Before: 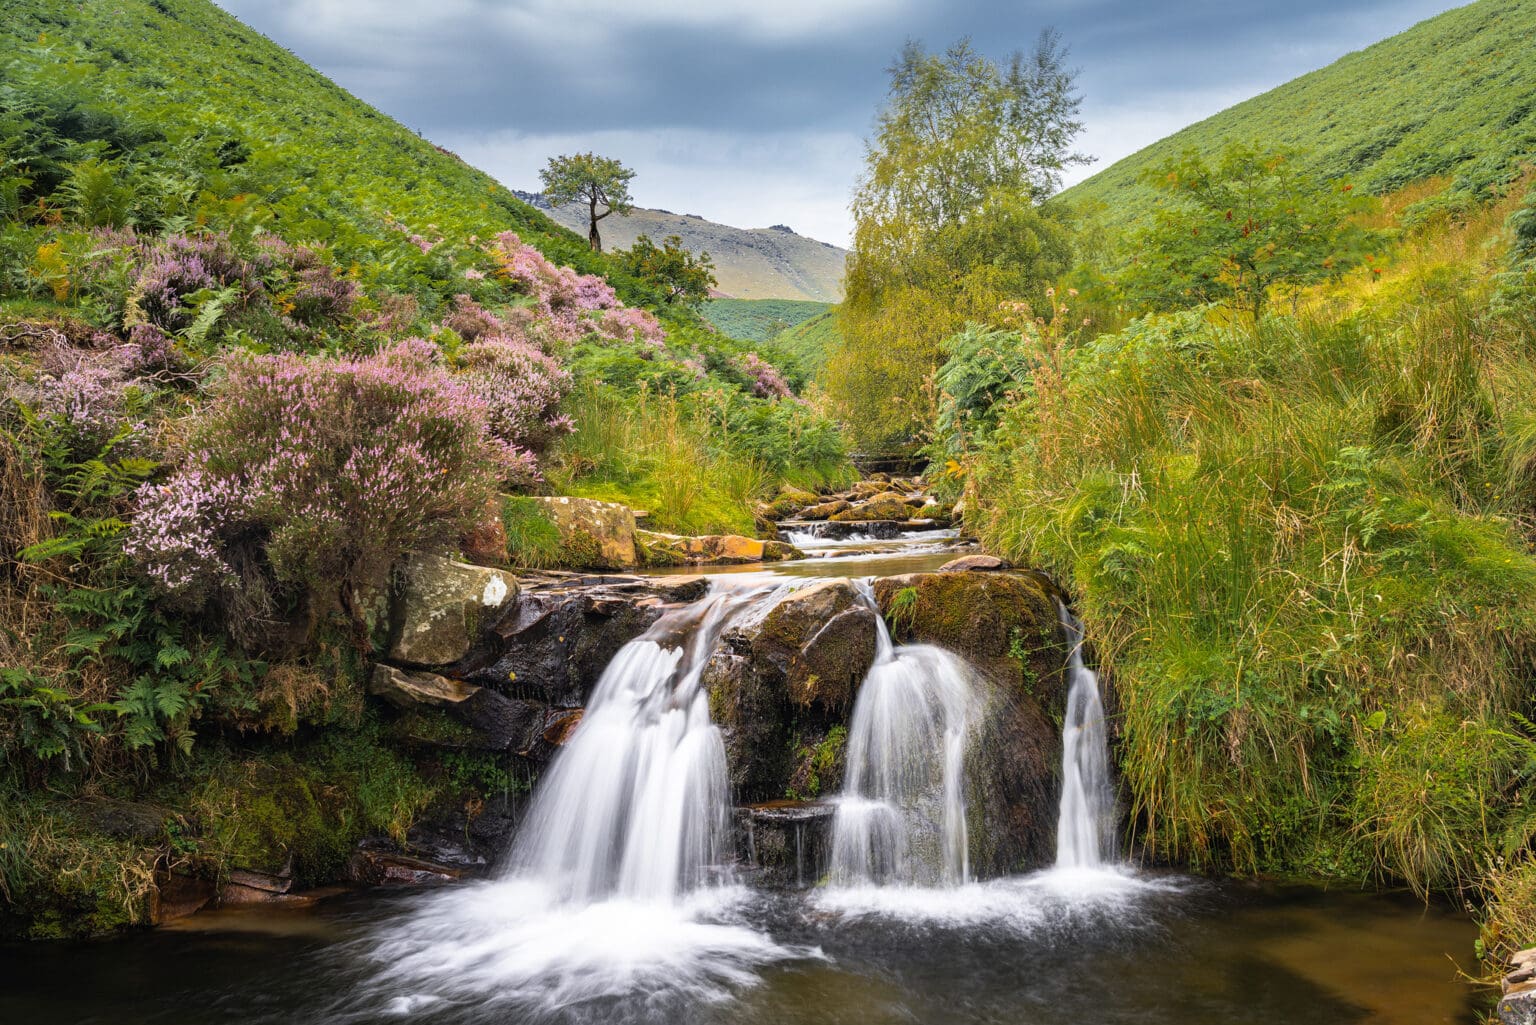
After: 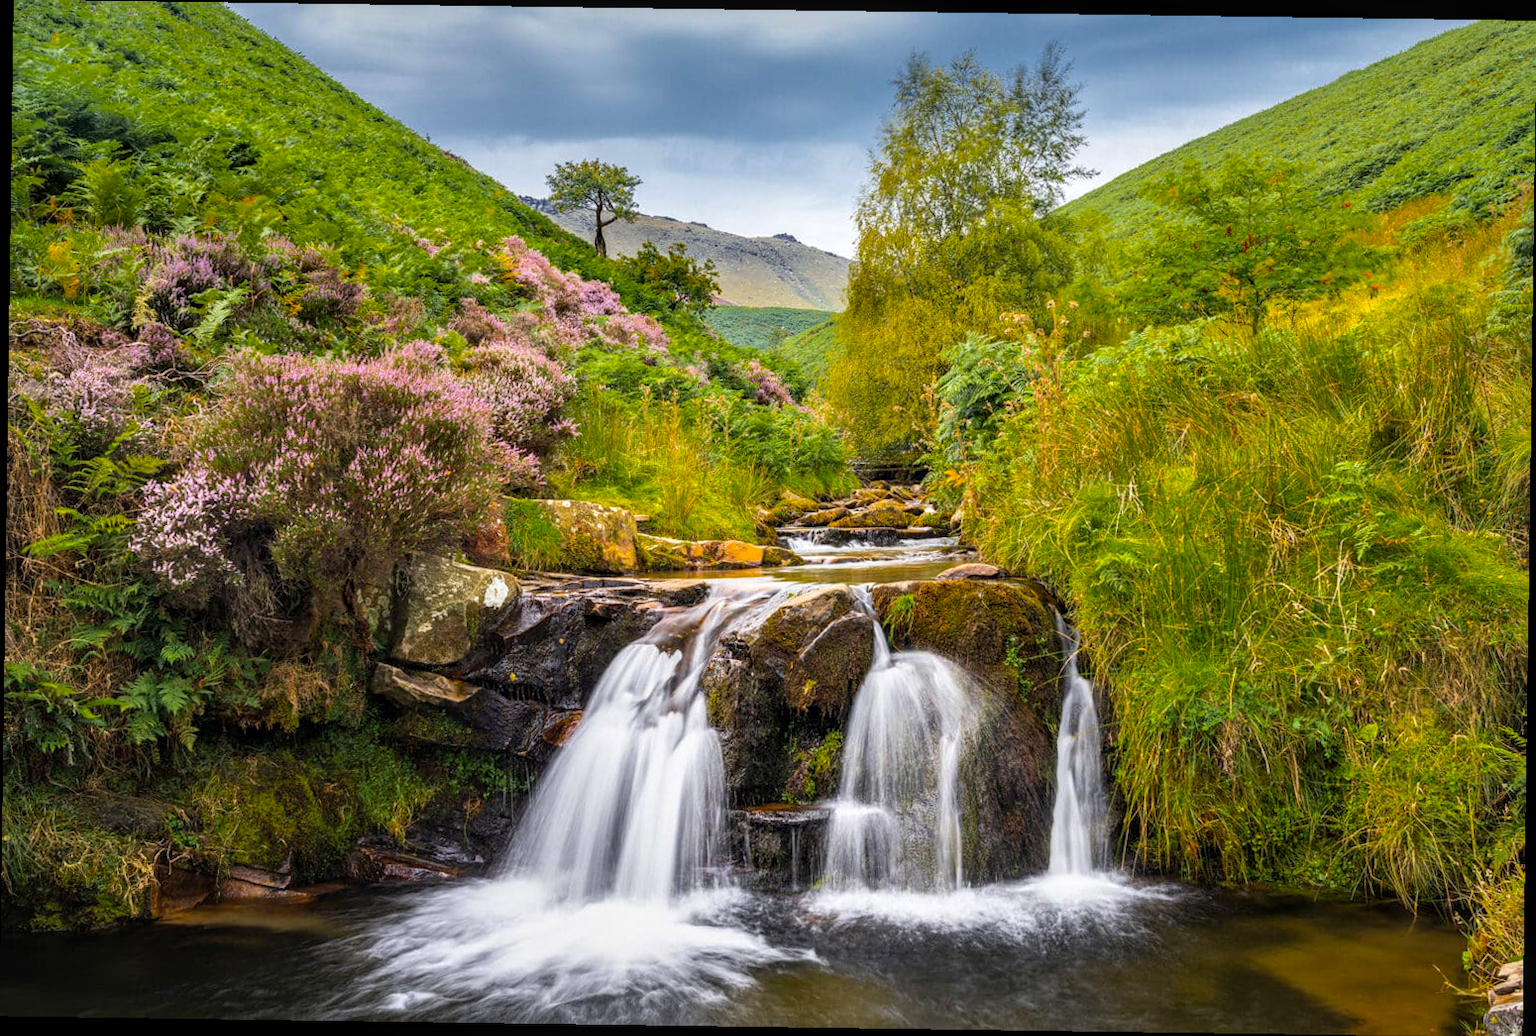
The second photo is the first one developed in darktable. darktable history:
color balance: output saturation 120%
local contrast: on, module defaults
rotate and perspective: rotation 0.8°, automatic cropping off
